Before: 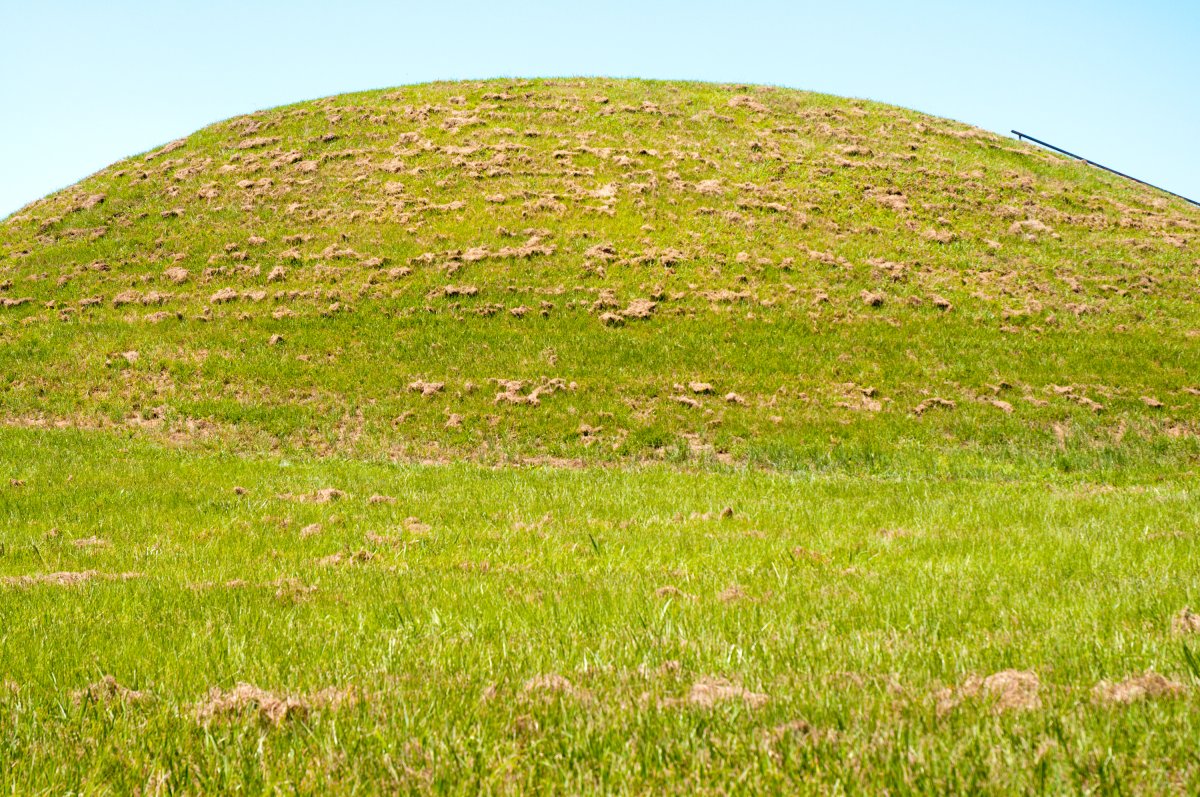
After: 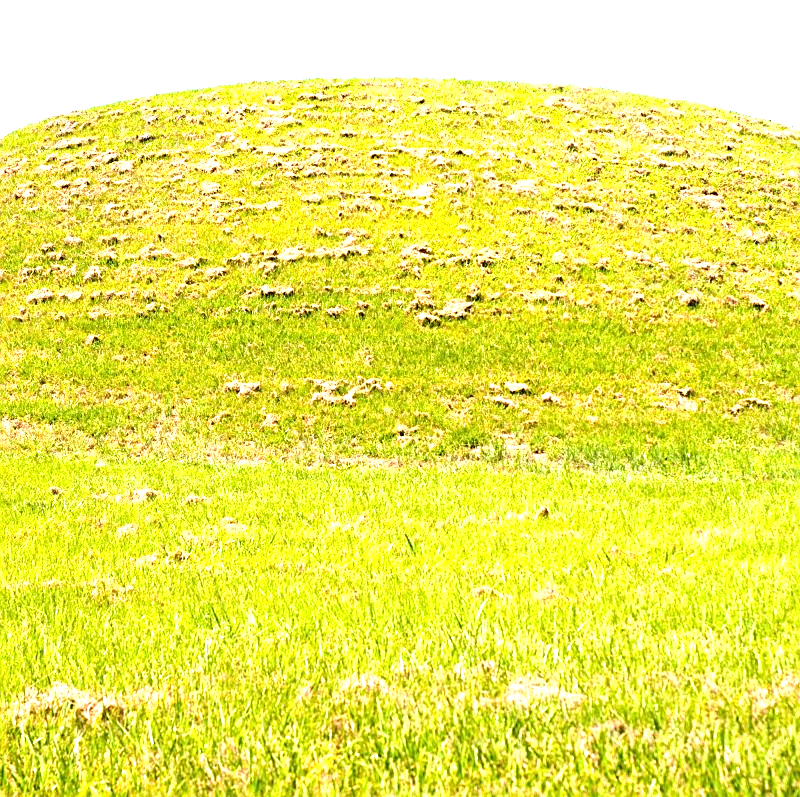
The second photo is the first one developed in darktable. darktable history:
crop: left 15.395%, right 17.923%
exposure: exposure 1.215 EV, compensate highlight preservation false
sharpen: on, module defaults
